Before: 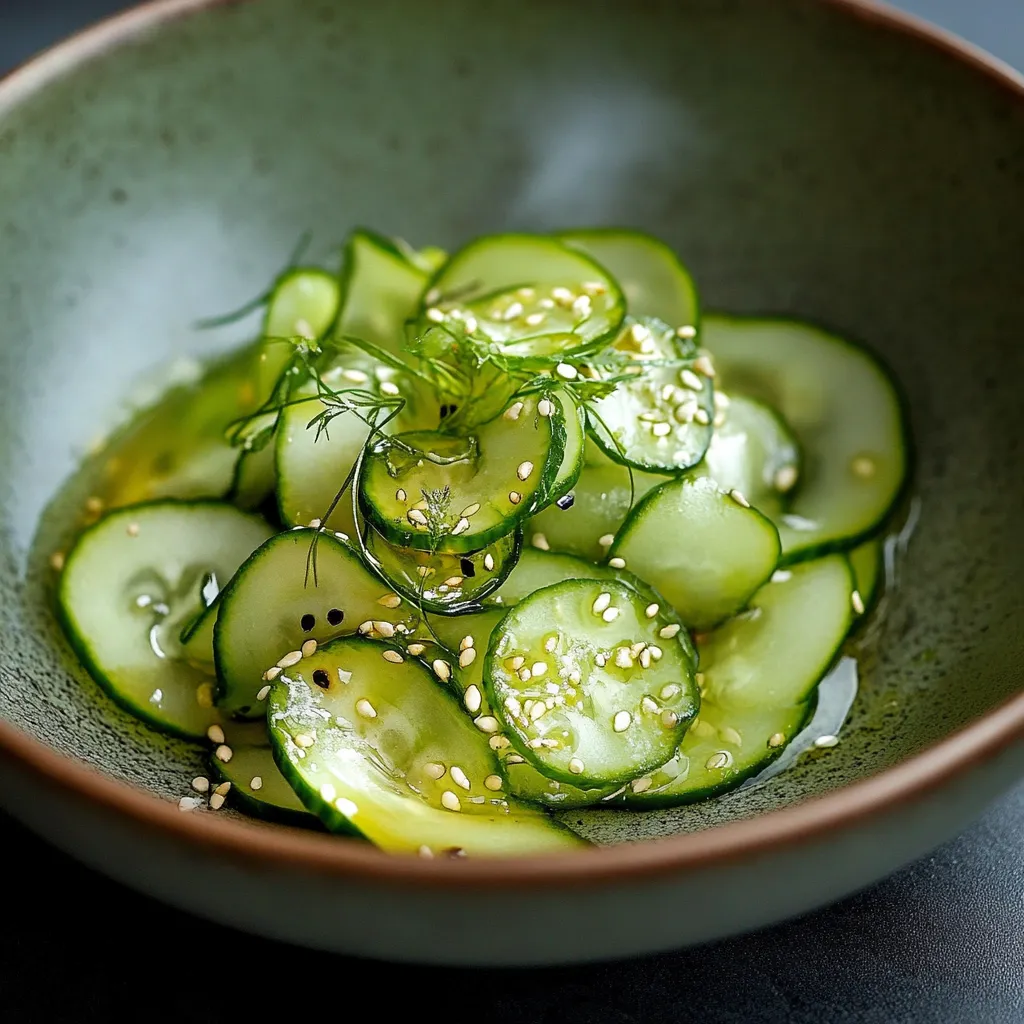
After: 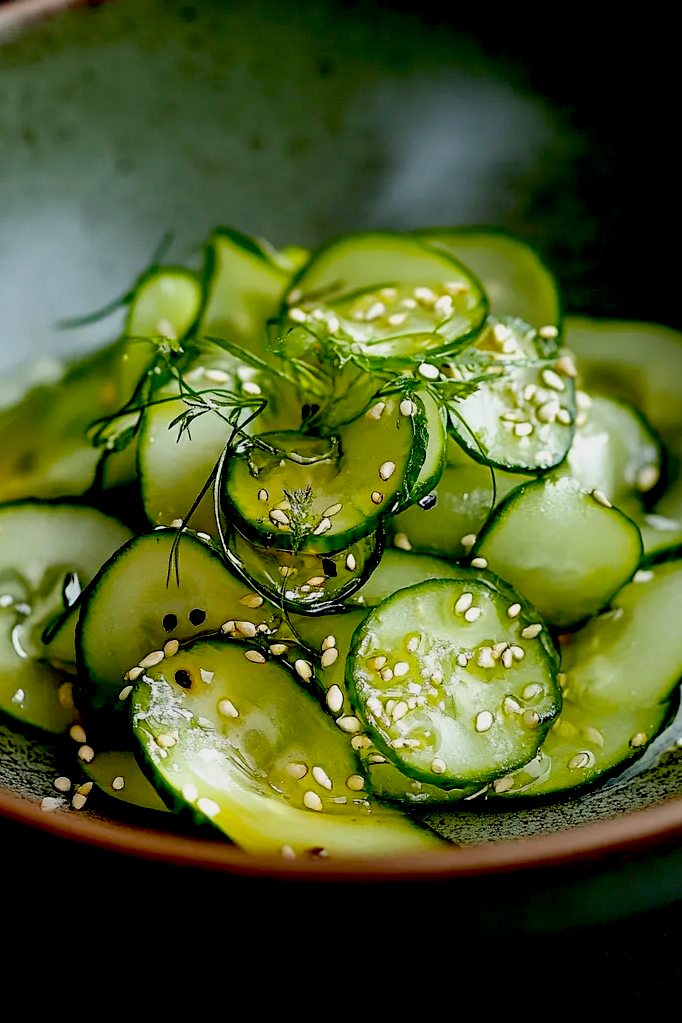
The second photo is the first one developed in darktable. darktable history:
crop and rotate: left 13.537%, right 19.796%
exposure: black level correction 0.046, exposure -0.228 EV, compensate highlight preservation false
